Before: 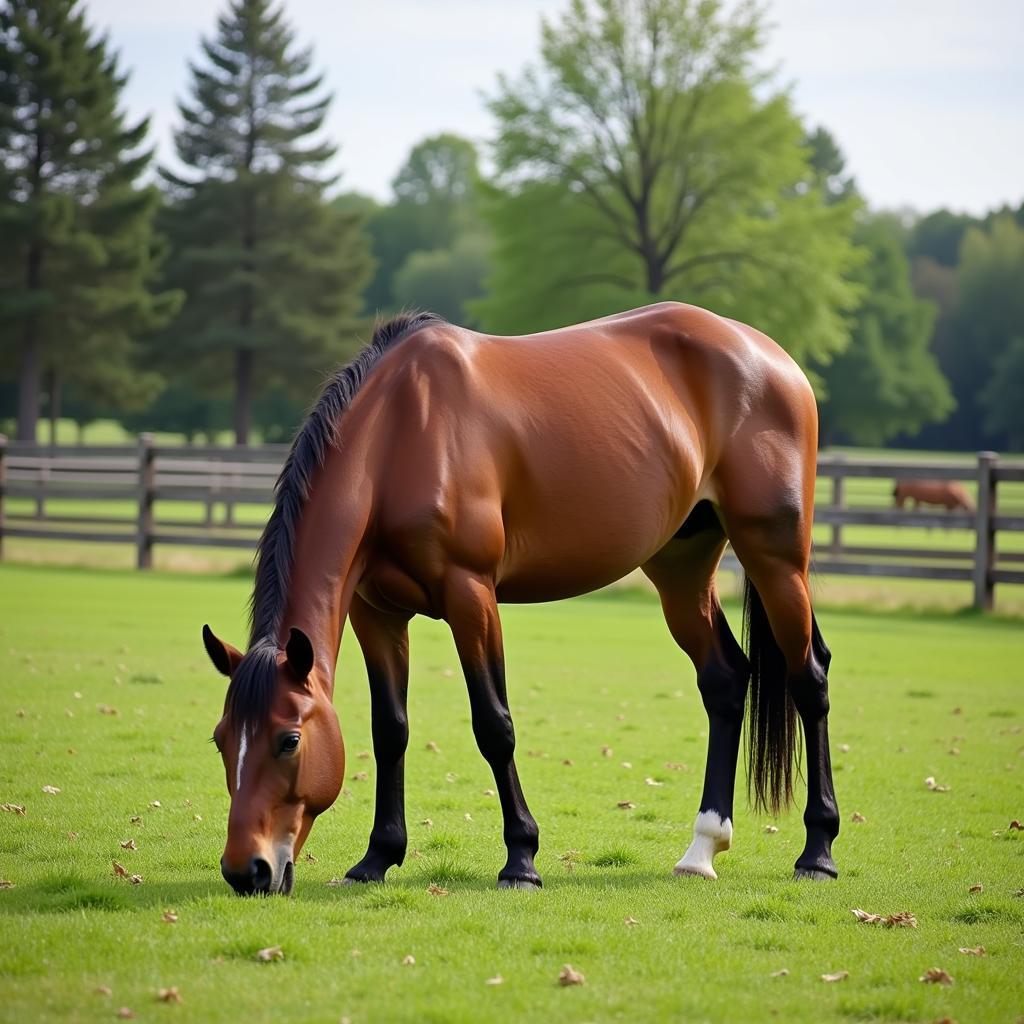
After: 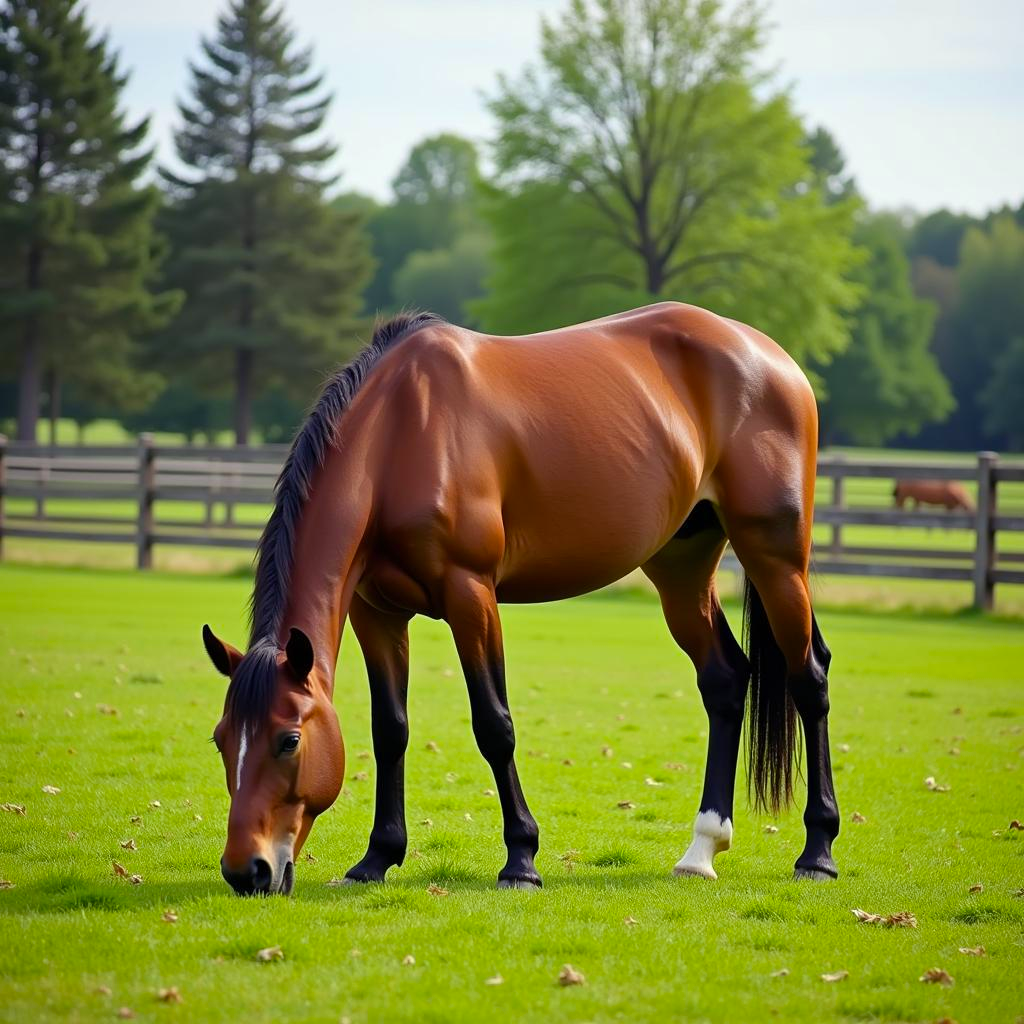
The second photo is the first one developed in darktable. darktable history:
color balance rgb: shadows lift › chroma 3.131%, shadows lift › hue 278.63°, perceptual saturation grading › global saturation 19.046%
color correction: highlights a* -2.63, highlights b* 2.54
